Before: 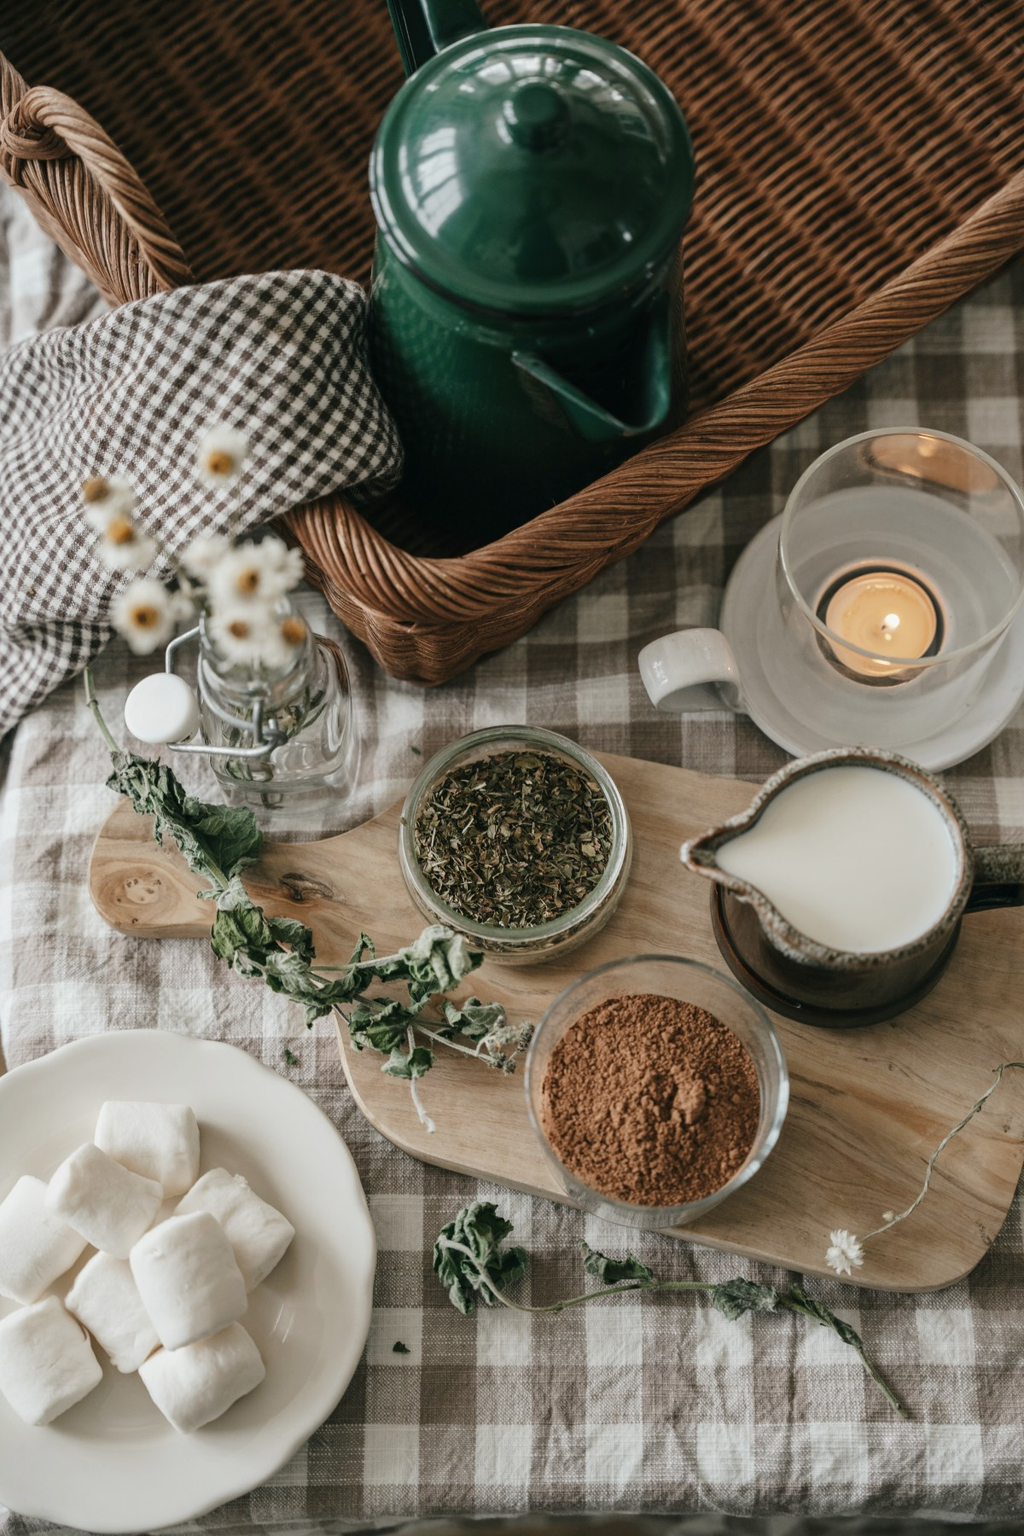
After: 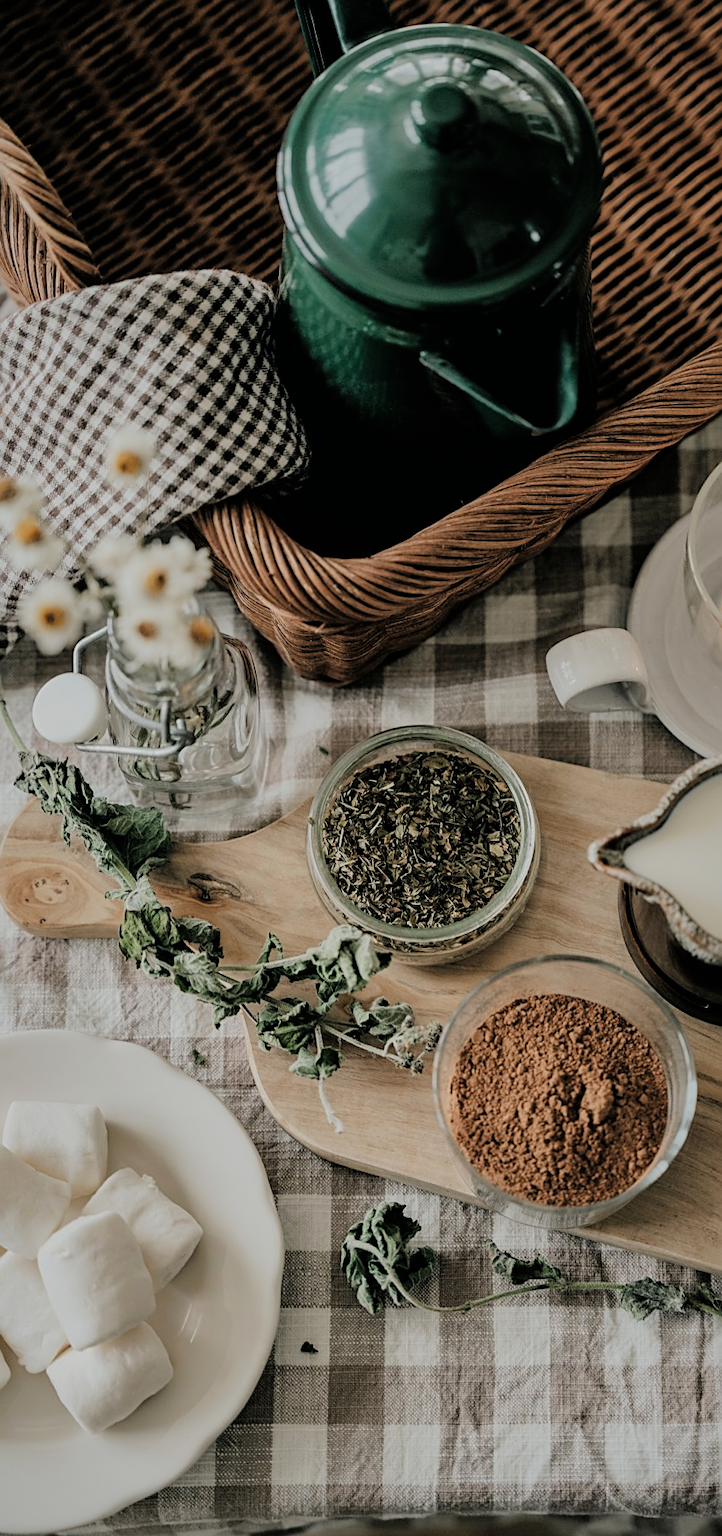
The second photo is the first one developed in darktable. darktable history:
shadows and highlights: shadows 39.78, highlights -59.82
sharpen: on, module defaults
filmic rgb: black relative exposure -5.05 EV, white relative exposure 3.98 EV, threshold 2.95 EV, hardness 2.9, contrast 1.098, color science v6 (2022), enable highlight reconstruction true
exposure: exposure 0.2 EV, compensate highlight preservation false
crop and rotate: left 9.009%, right 20.352%
